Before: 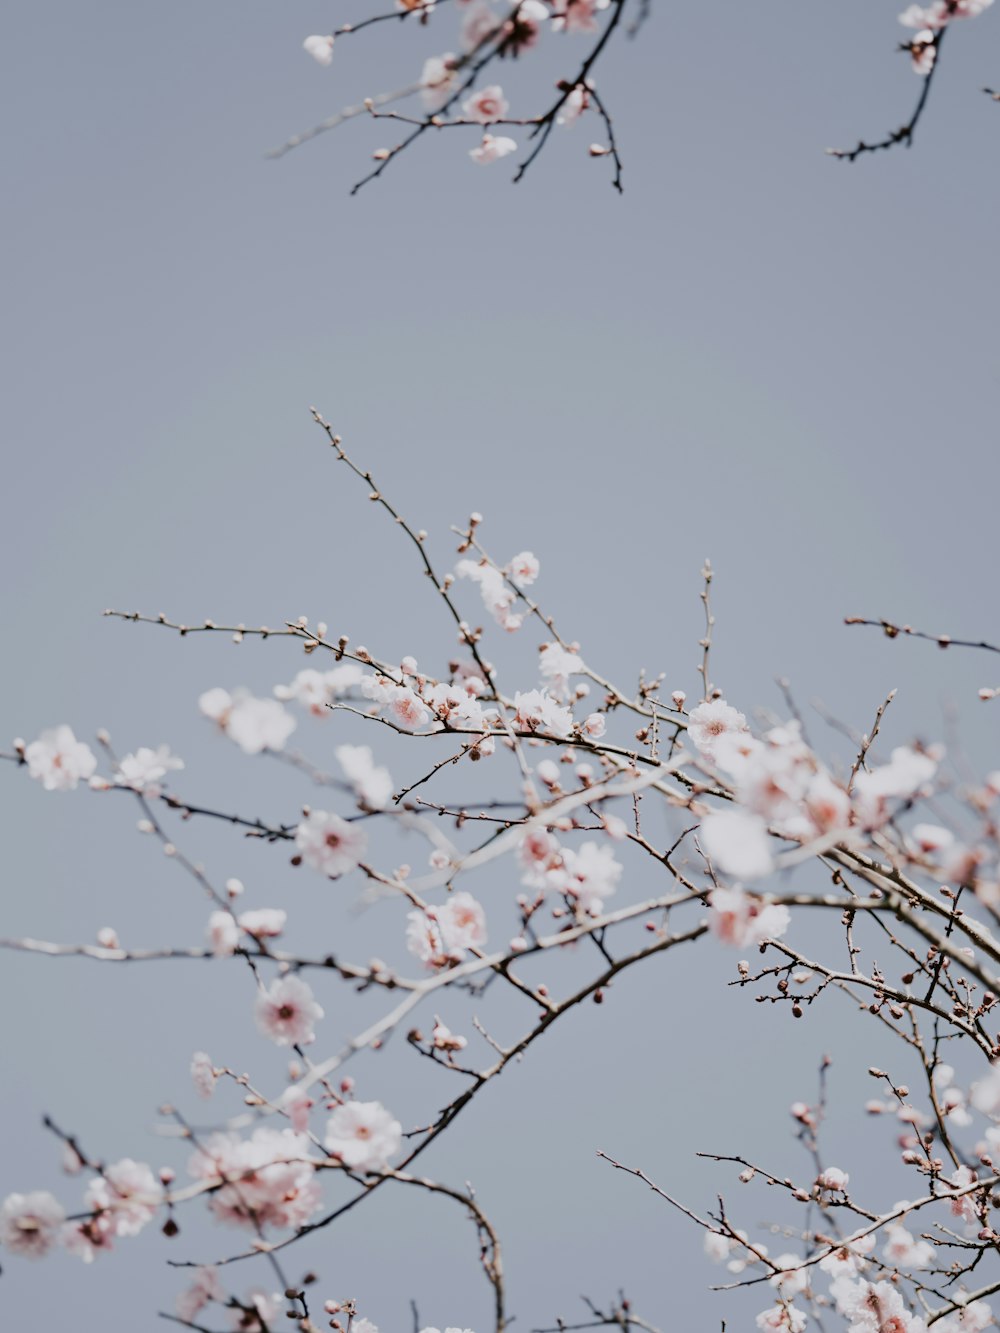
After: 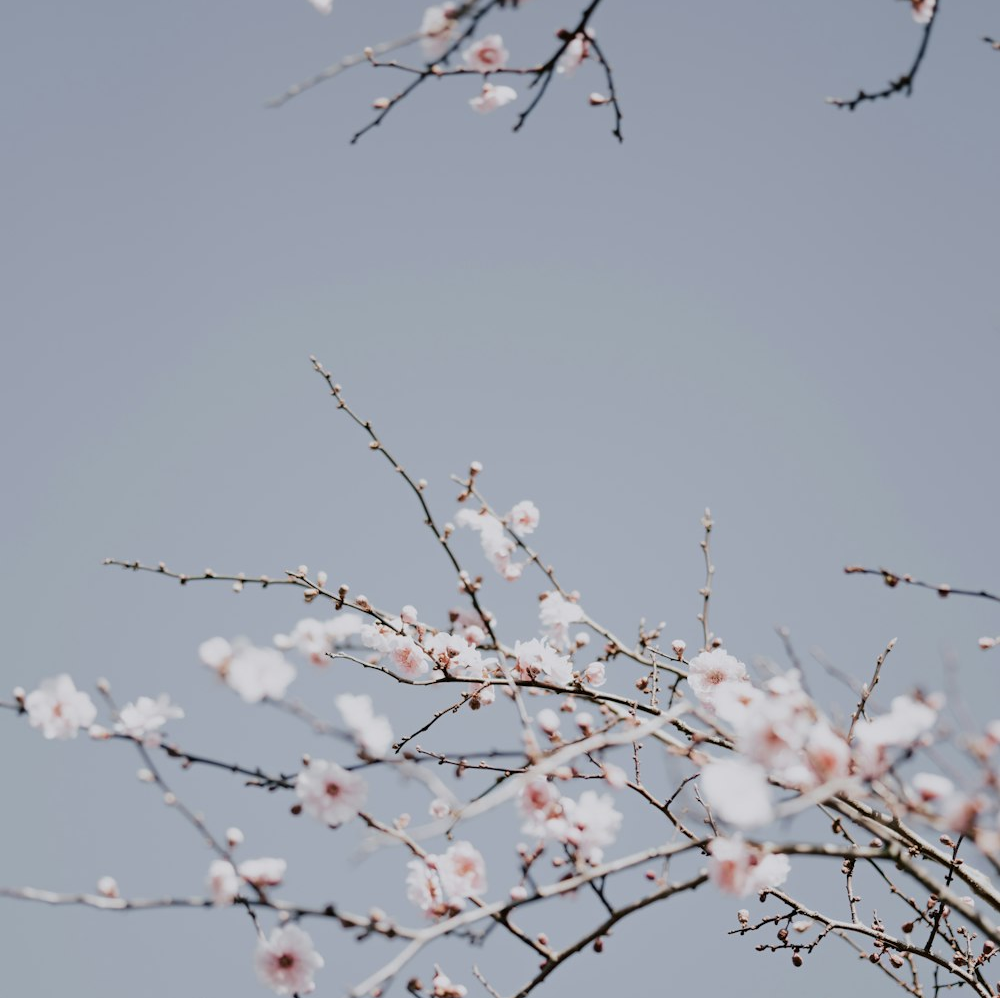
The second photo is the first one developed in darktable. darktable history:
crop: top 3.864%, bottom 21.193%
